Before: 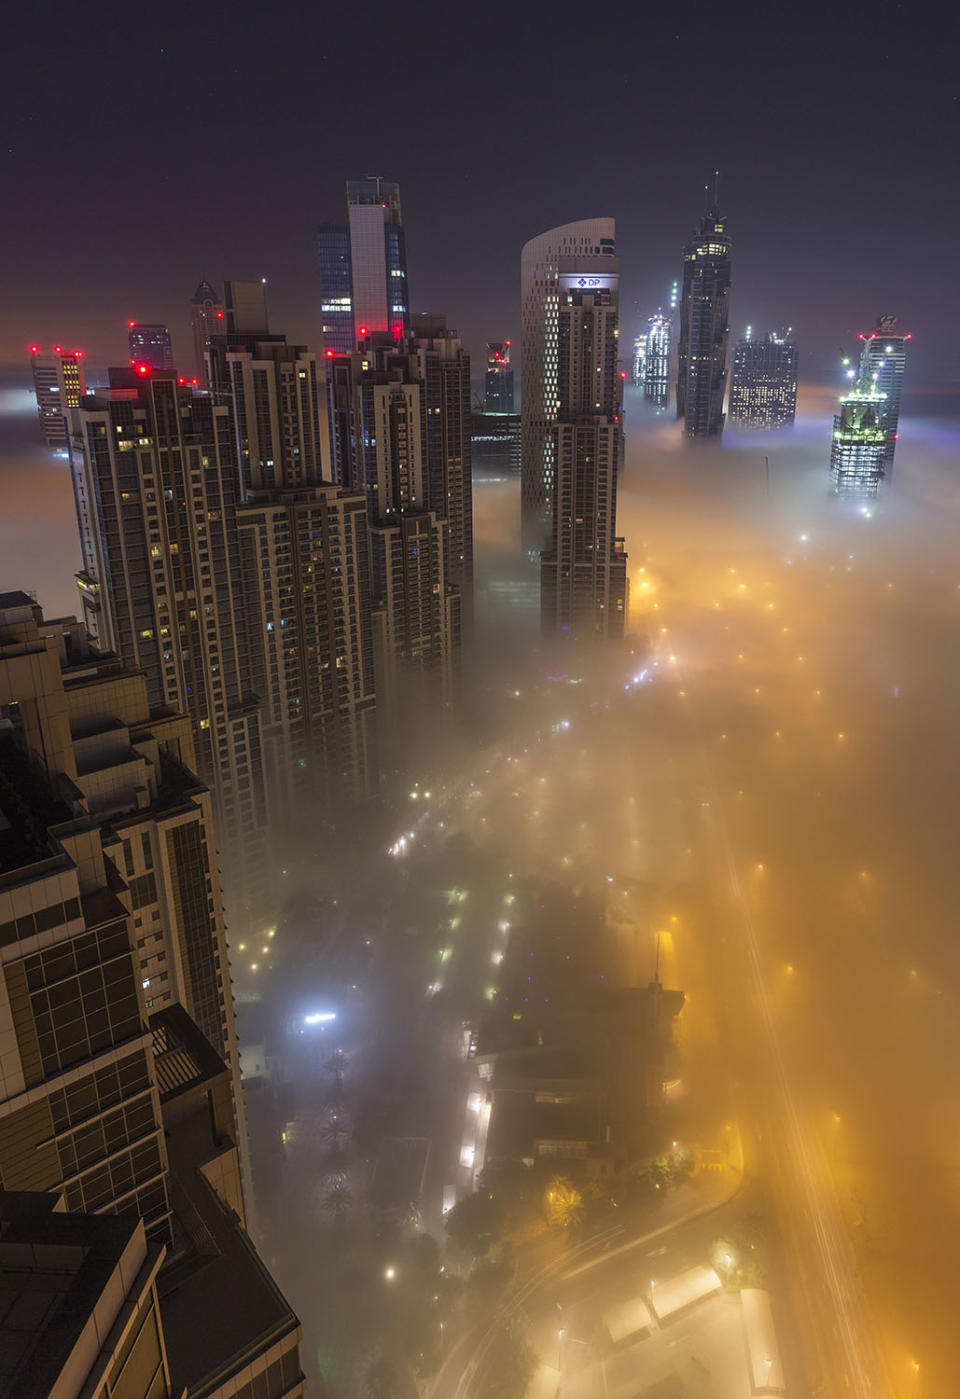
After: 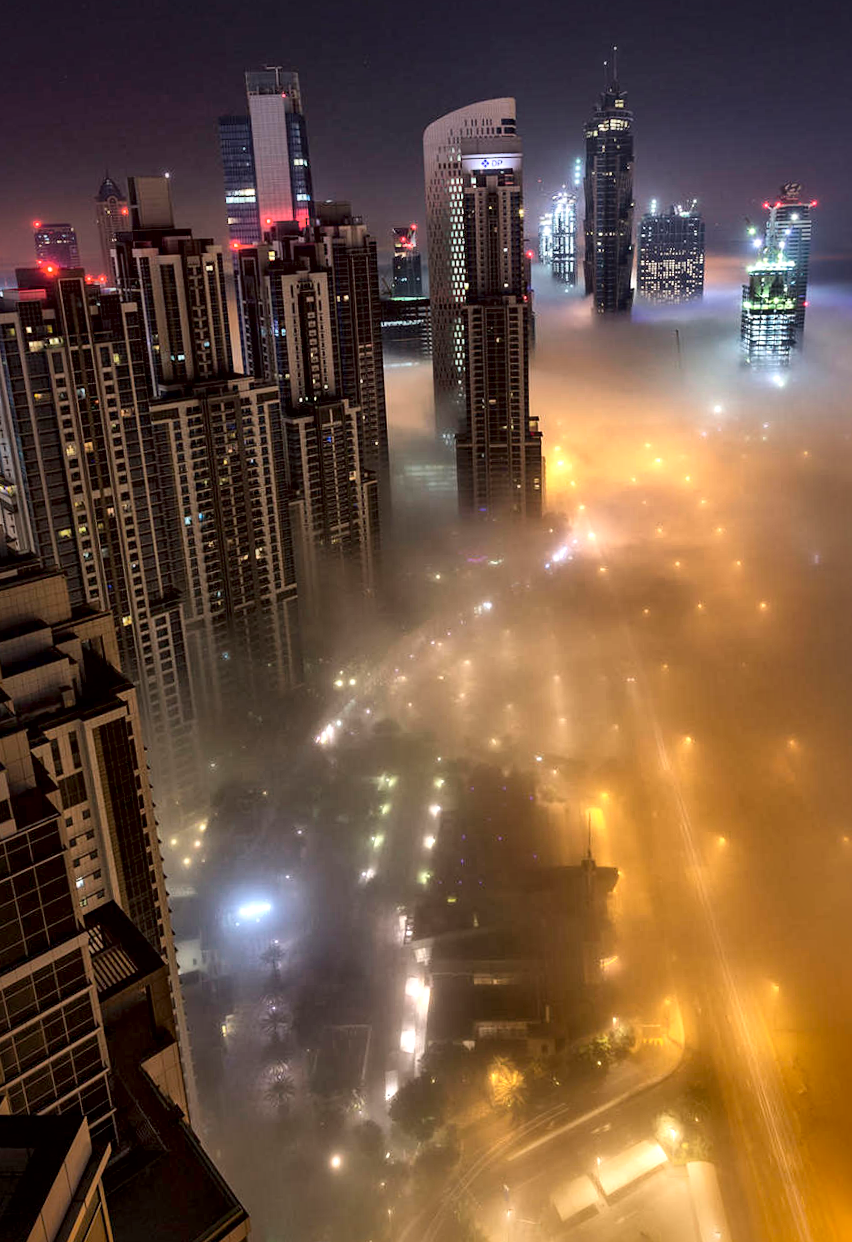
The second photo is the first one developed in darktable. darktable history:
crop and rotate: angle 2.46°, left 5.747%, top 5.713%
local contrast: mode bilateral grid, contrast 44, coarseness 70, detail 216%, midtone range 0.2
vignetting: fall-off radius 92.72%, saturation 0.373, unbound false
